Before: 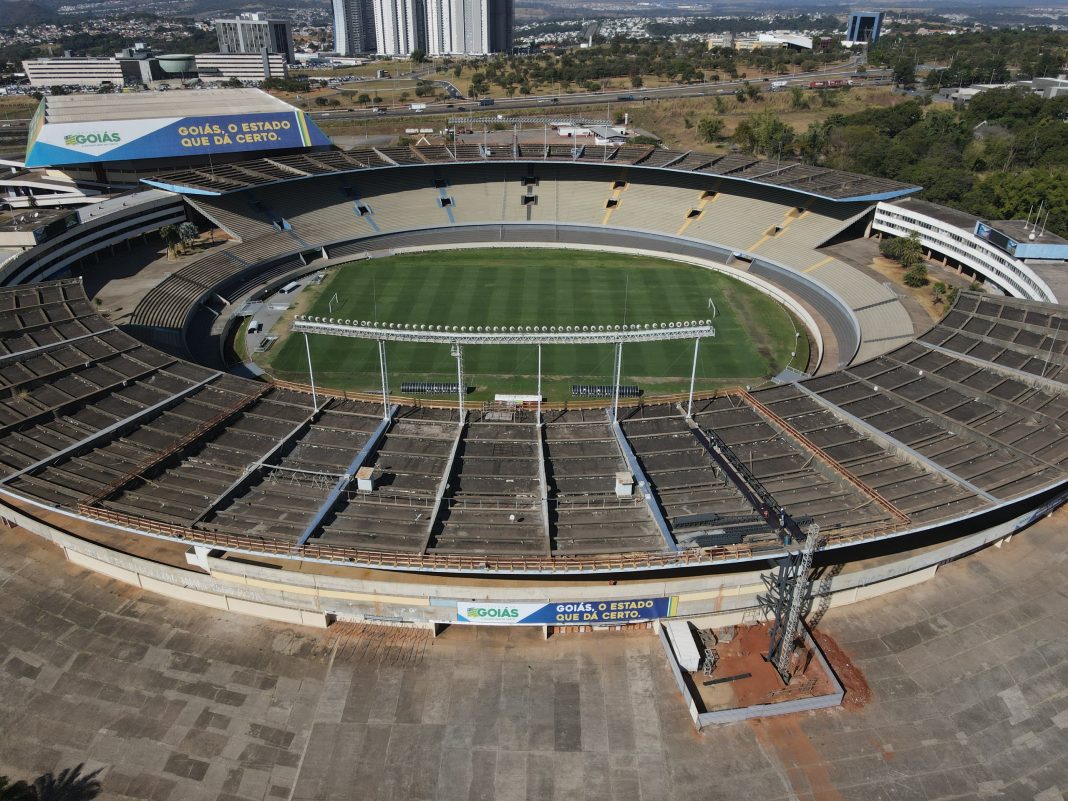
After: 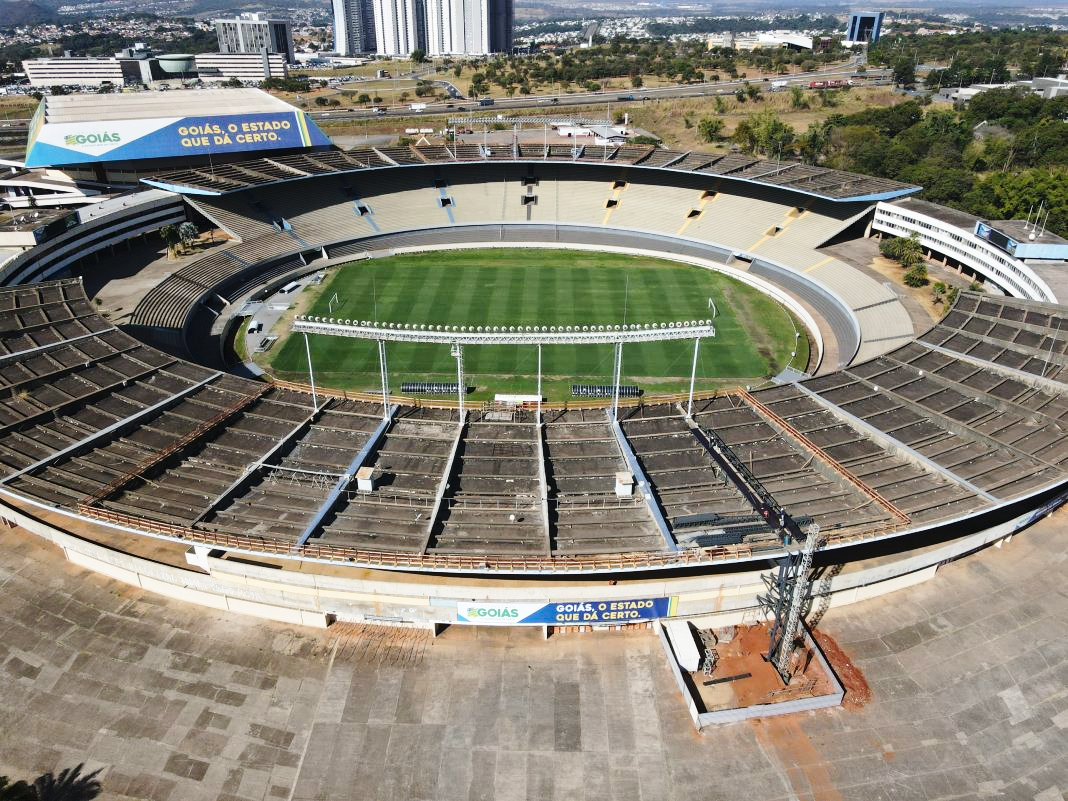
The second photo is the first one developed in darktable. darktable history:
shadows and highlights: shadows 13.88, white point adjustment 1.21, highlights -1.92, soften with gaussian
base curve: curves: ch0 [(0, 0) (0.028, 0.03) (0.121, 0.232) (0.46, 0.748) (0.859, 0.968) (1, 1)], preserve colors none
